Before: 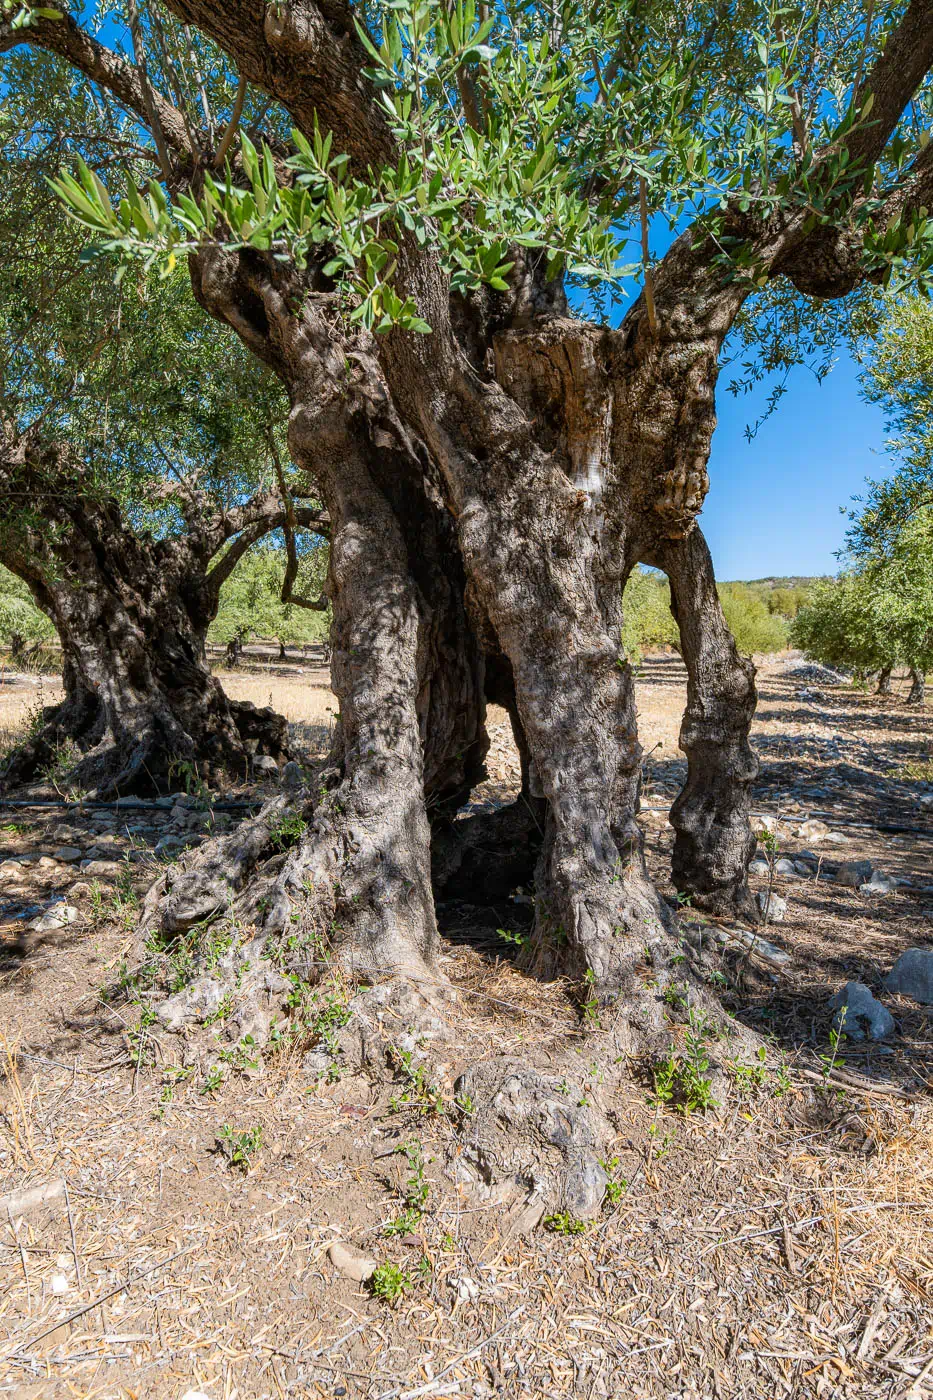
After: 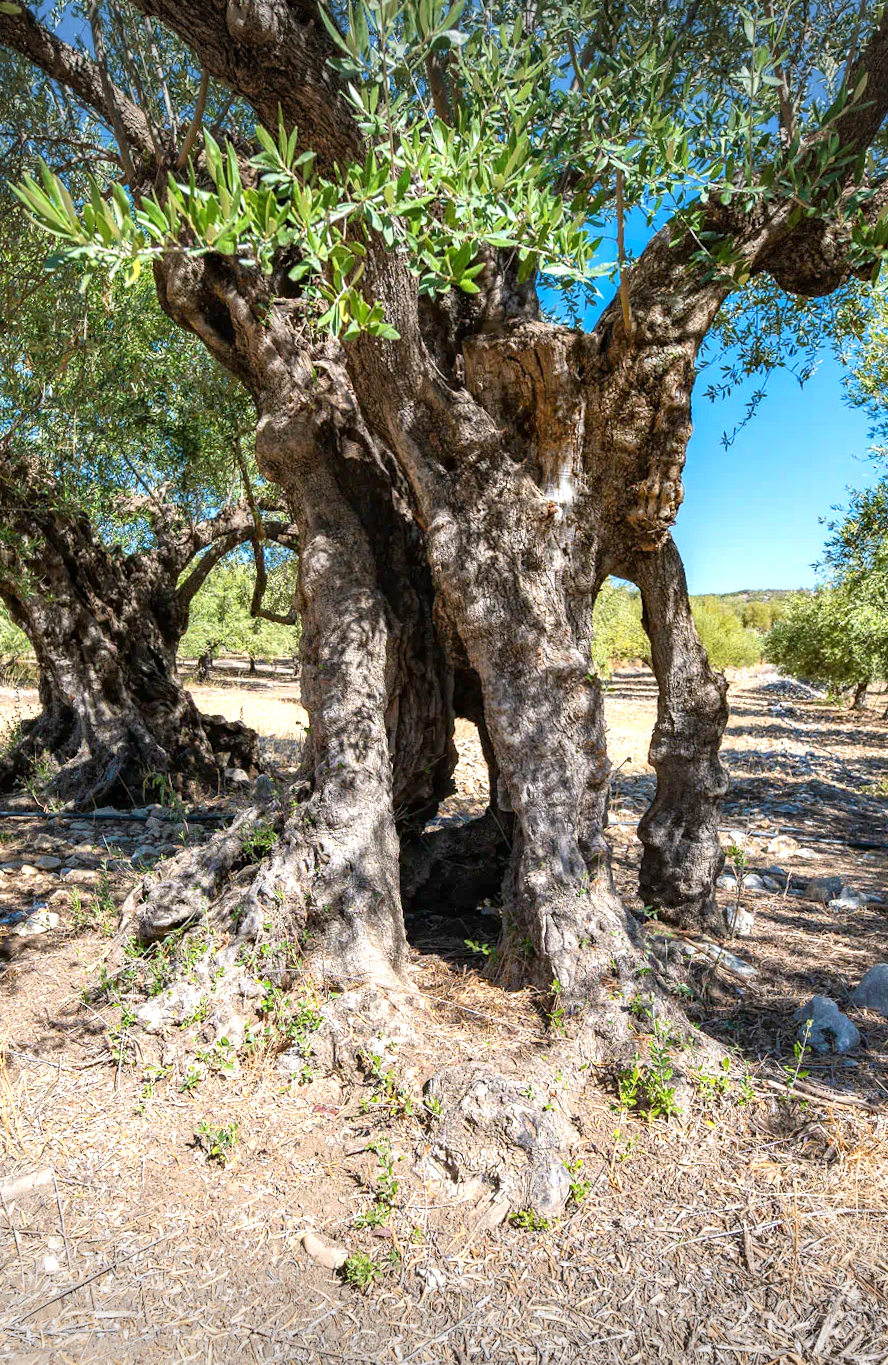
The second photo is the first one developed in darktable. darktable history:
exposure: exposure 0.657 EV, compensate highlight preservation false
vignetting: fall-off start 100%, brightness -0.406, saturation -0.3, width/height ratio 1.324, dithering 8-bit output, unbound false
rotate and perspective: rotation 0.074°, lens shift (vertical) 0.096, lens shift (horizontal) -0.041, crop left 0.043, crop right 0.952, crop top 0.024, crop bottom 0.979
